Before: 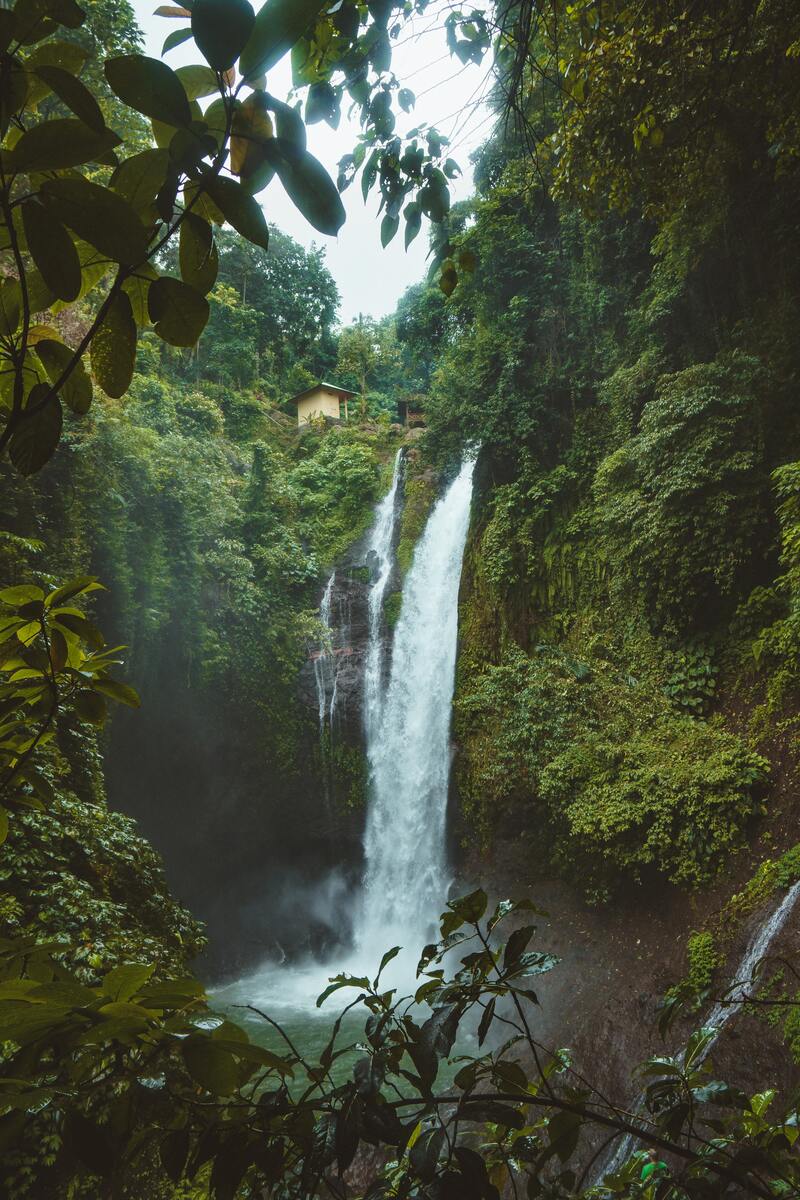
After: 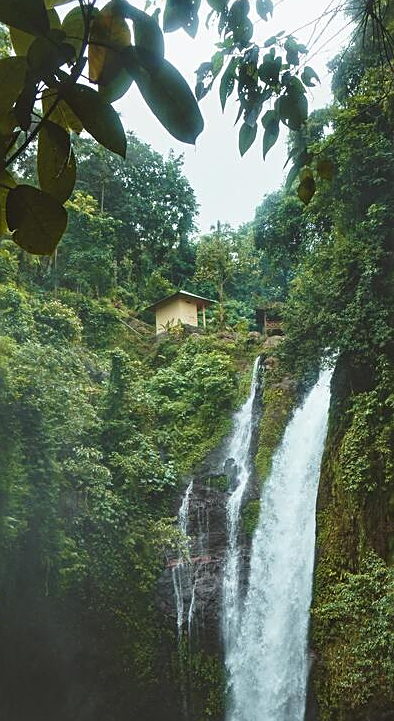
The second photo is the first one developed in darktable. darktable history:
crop: left 17.835%, top 7.675%, right 32.881%, bottom 32.213%
sharpen: on, module defaults
